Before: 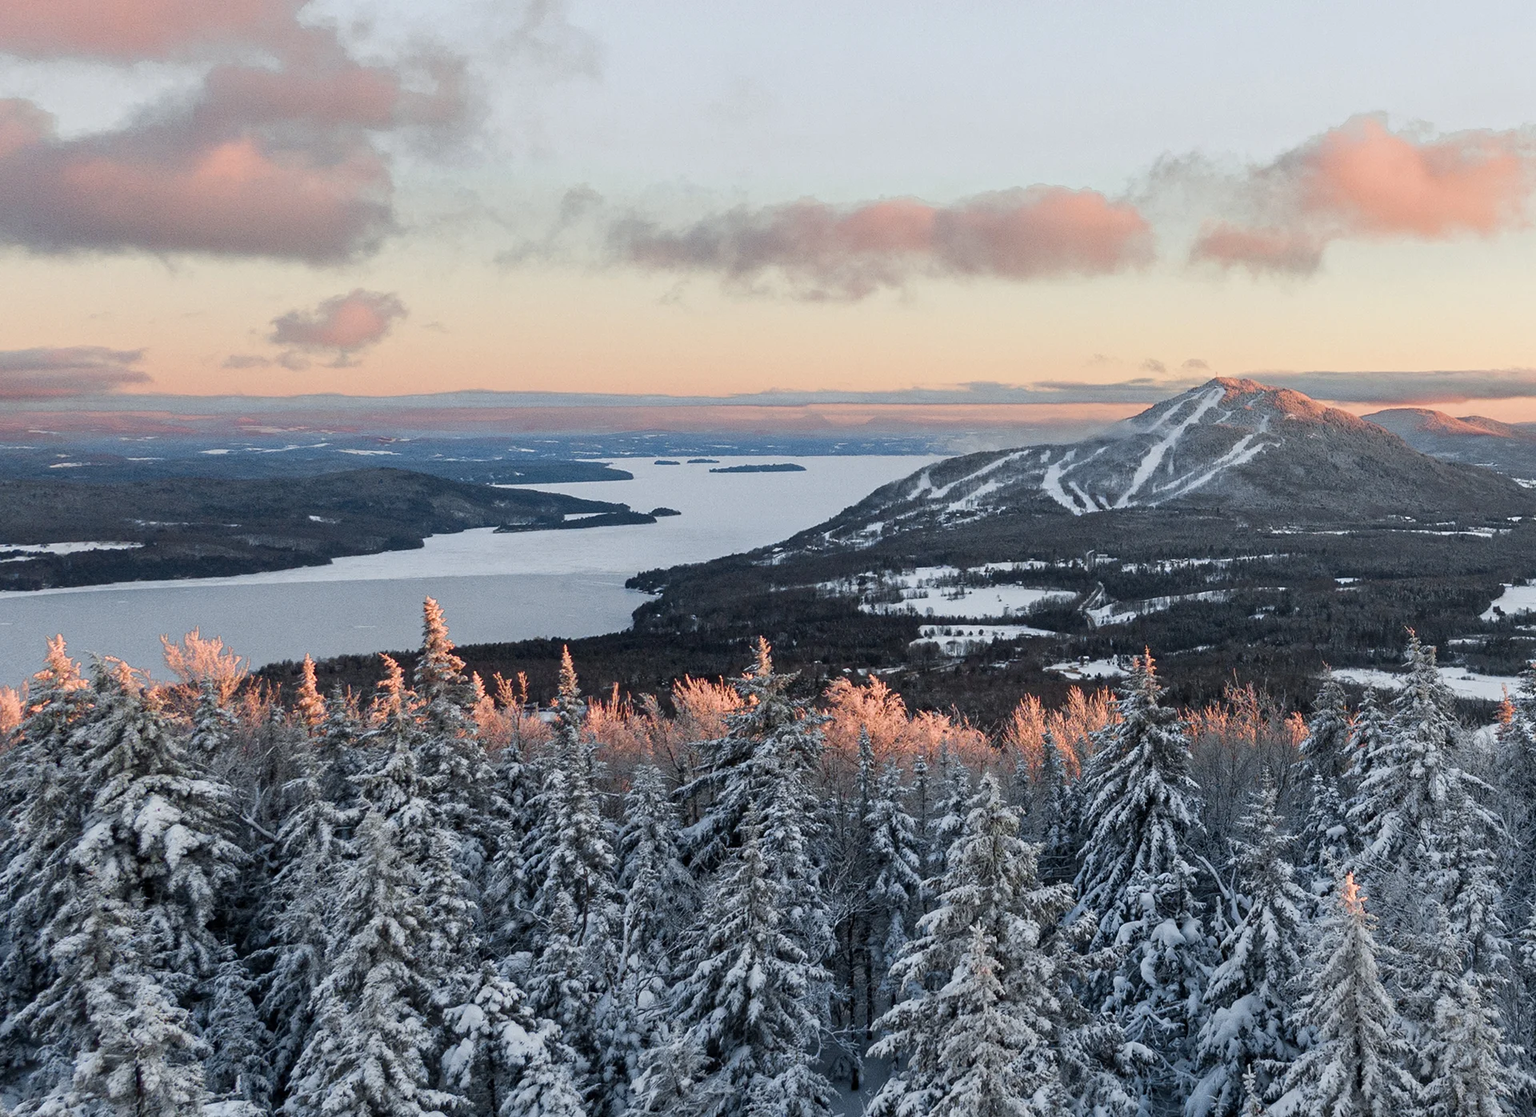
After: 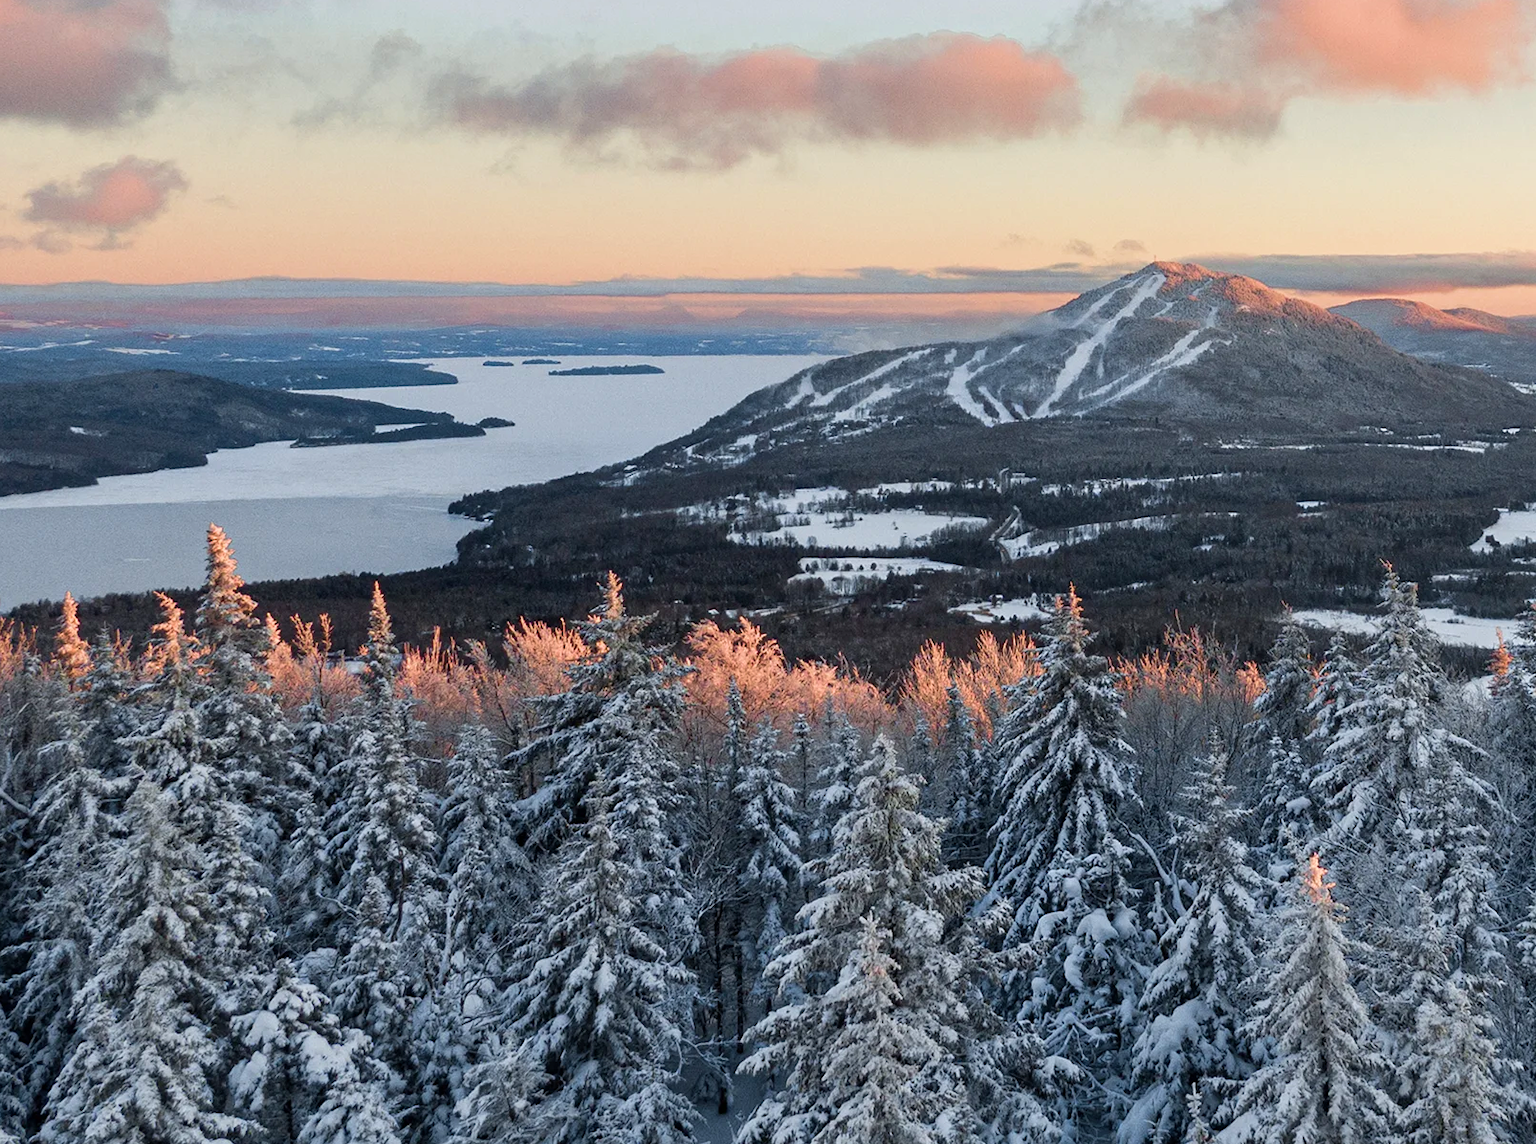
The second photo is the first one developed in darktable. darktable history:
velvia: on, module defaults
crop: left 16.315%, top 14.246%
